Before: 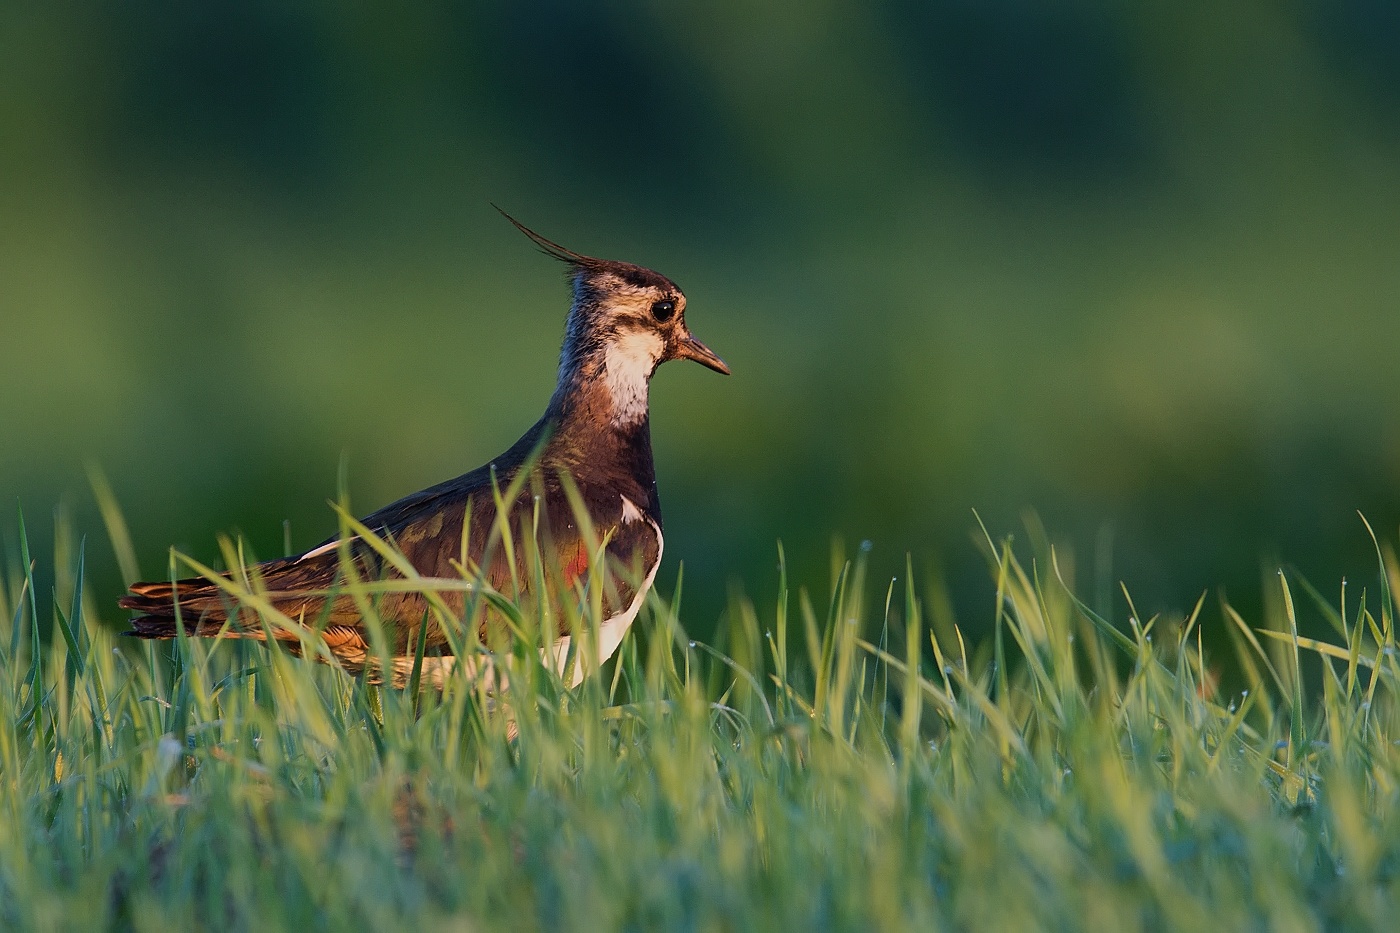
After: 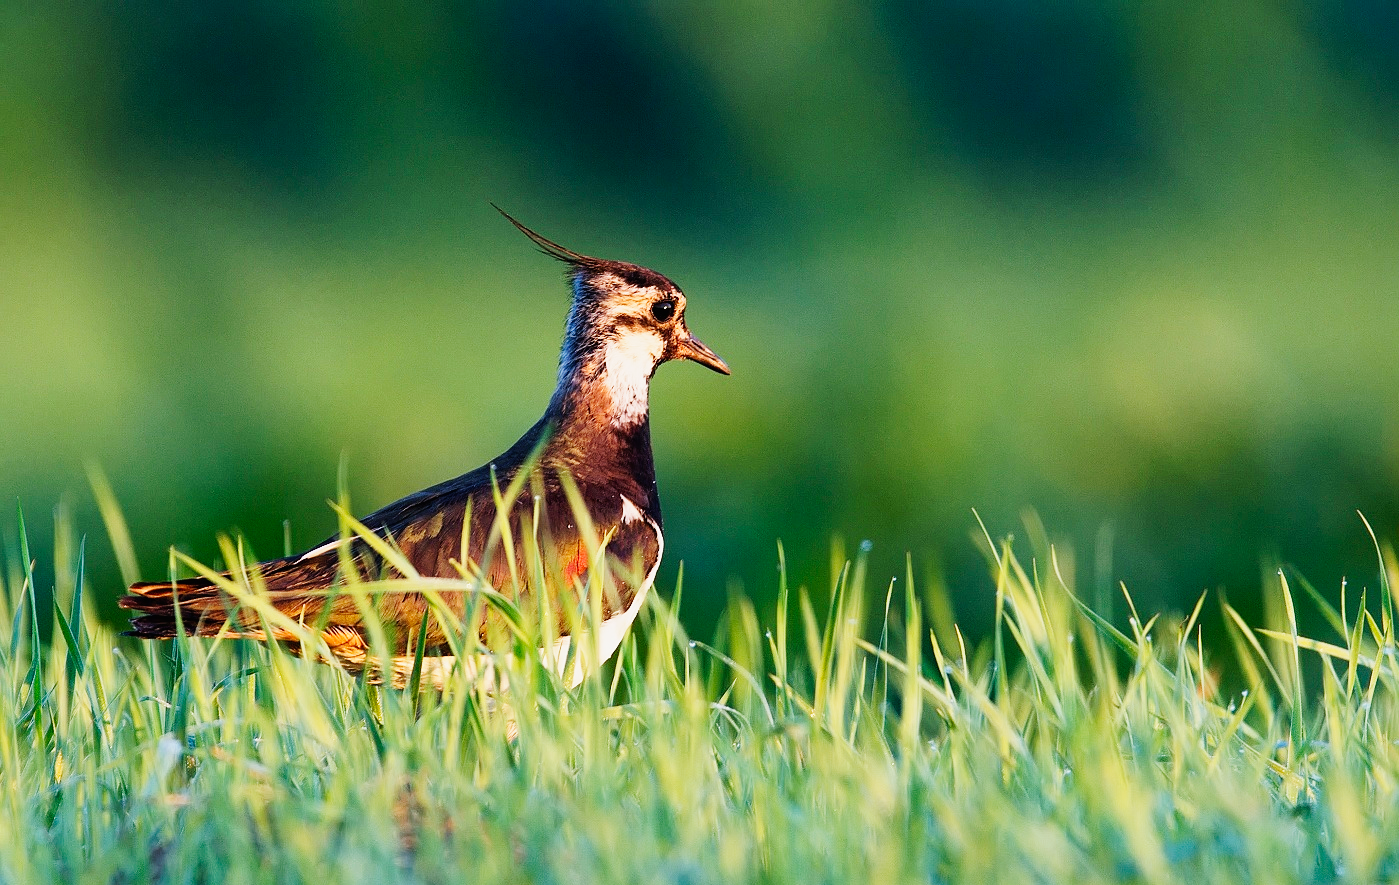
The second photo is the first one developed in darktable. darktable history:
crop and rotate: top 0%, bottom 5.097%
base curve: curves: ch0 [(0, 0) (0, 0.001) (0.001, 0.001) (0.004, 0.002) (0.007, 0.004) (0.015, 0.013) (0.033, 0.045) (0.052, 0.096) (0.075, 0.17) (0.099, 0.241) (0.163, 0.42) (0.219, 0.55) (0.259, 0.616) (0.327, 0.722) (0.365, 0.765) (0.522, 0.873) (0.547, 0.881) (0.689, 0.919) (0.826, 0.952) (1, 1)], preserve colors none
